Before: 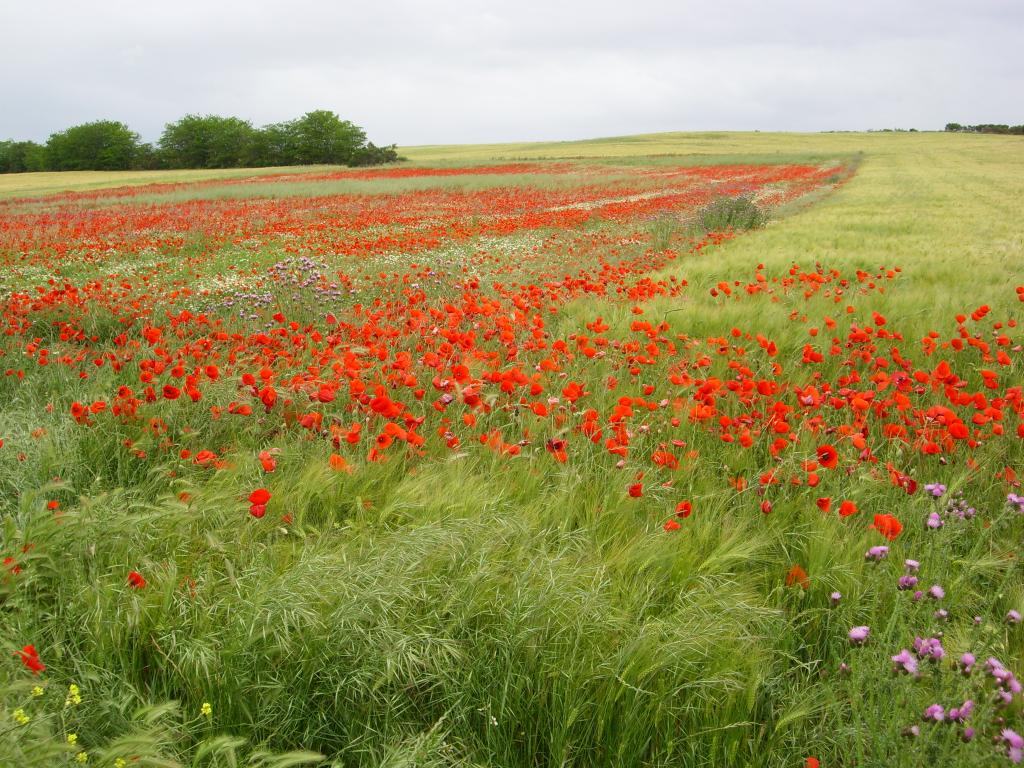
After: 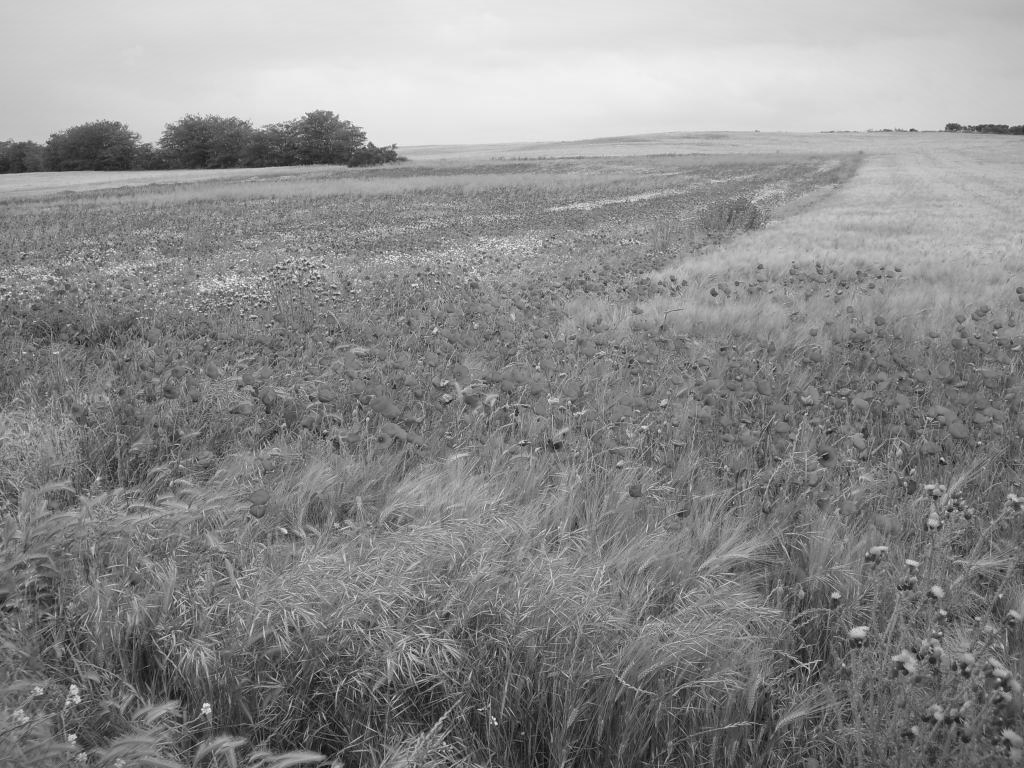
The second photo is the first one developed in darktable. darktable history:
vignetting: fall-off start 100%, brightness -0.282, width/height ratio 1.31
white balance: red 0.988, blue 1.017
monochrome: a 16.06, b 15.48, size 1
